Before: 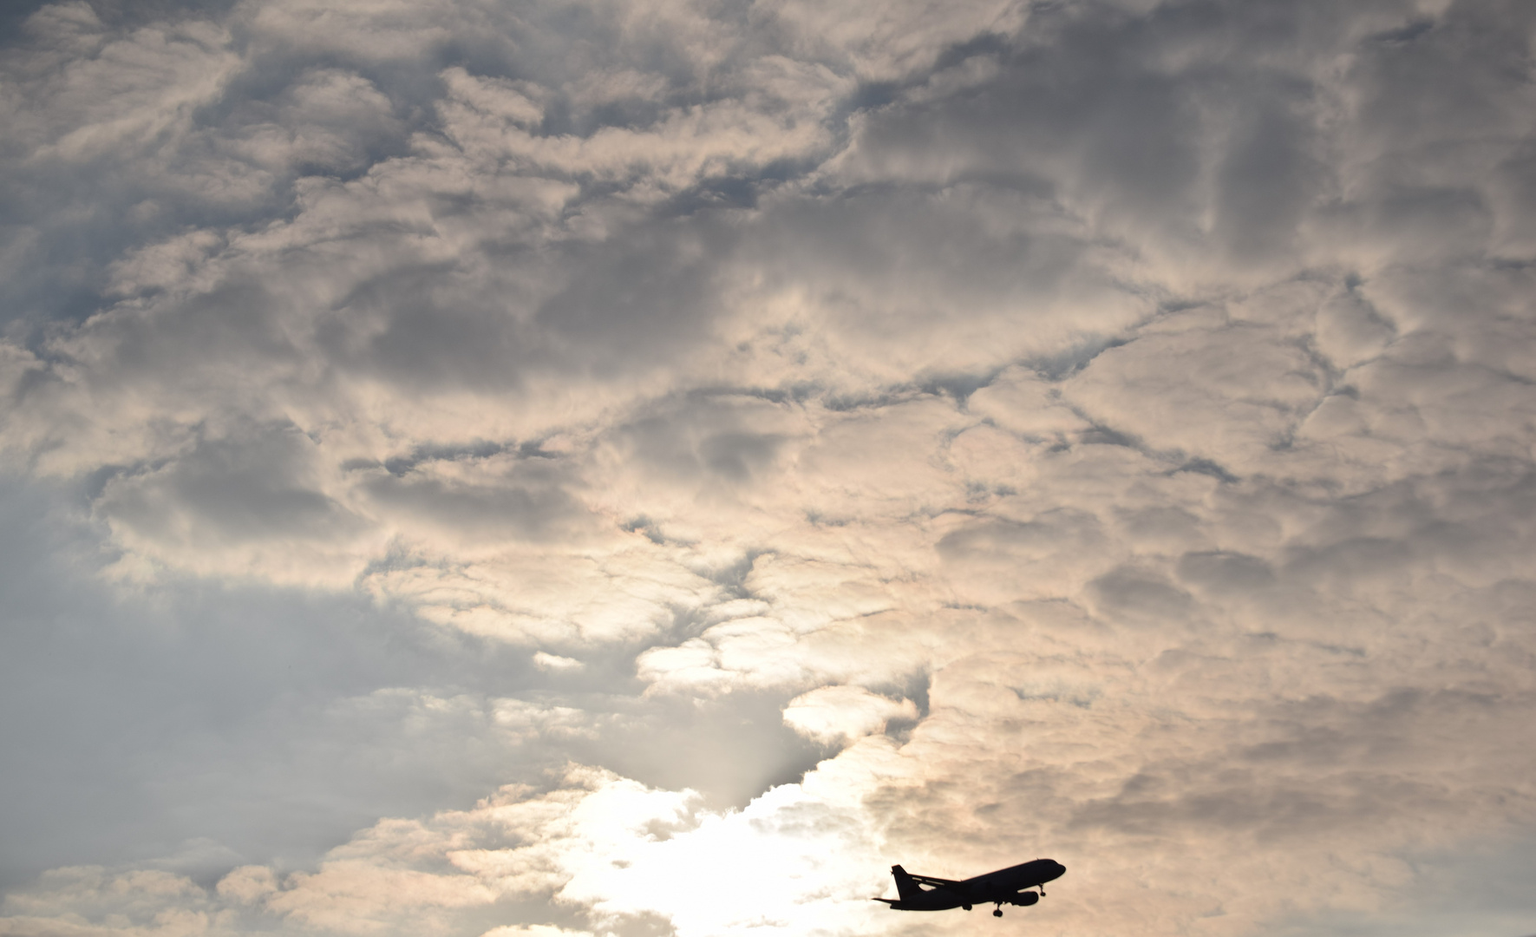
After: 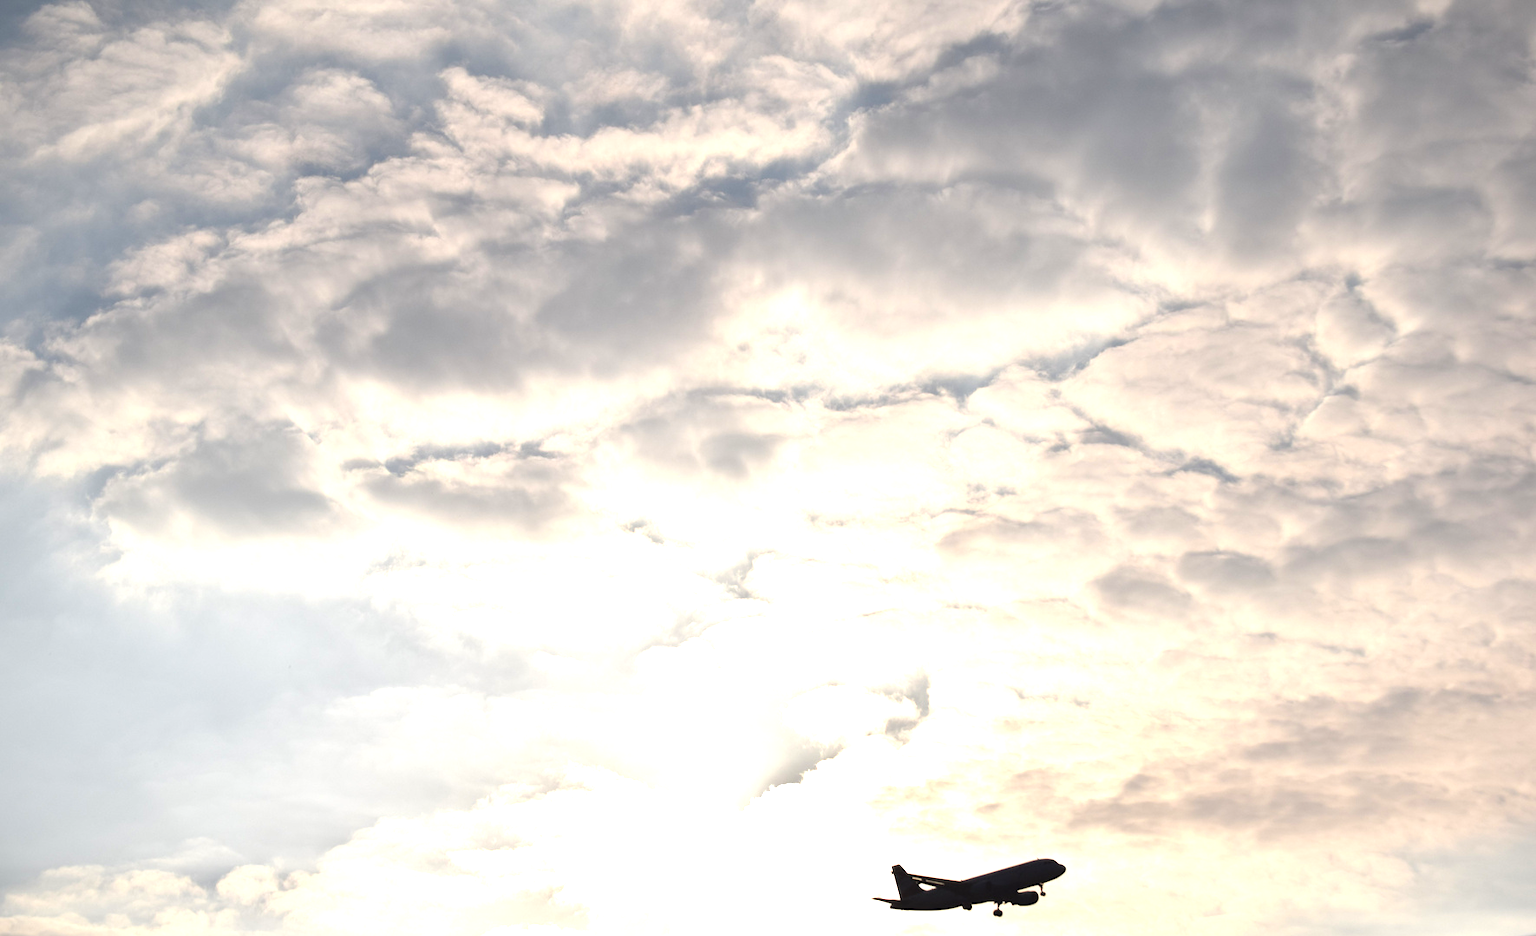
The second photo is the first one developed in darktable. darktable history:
exposure: black level correction 0, exposure 1.2 EV, compensate highlight preservation false
